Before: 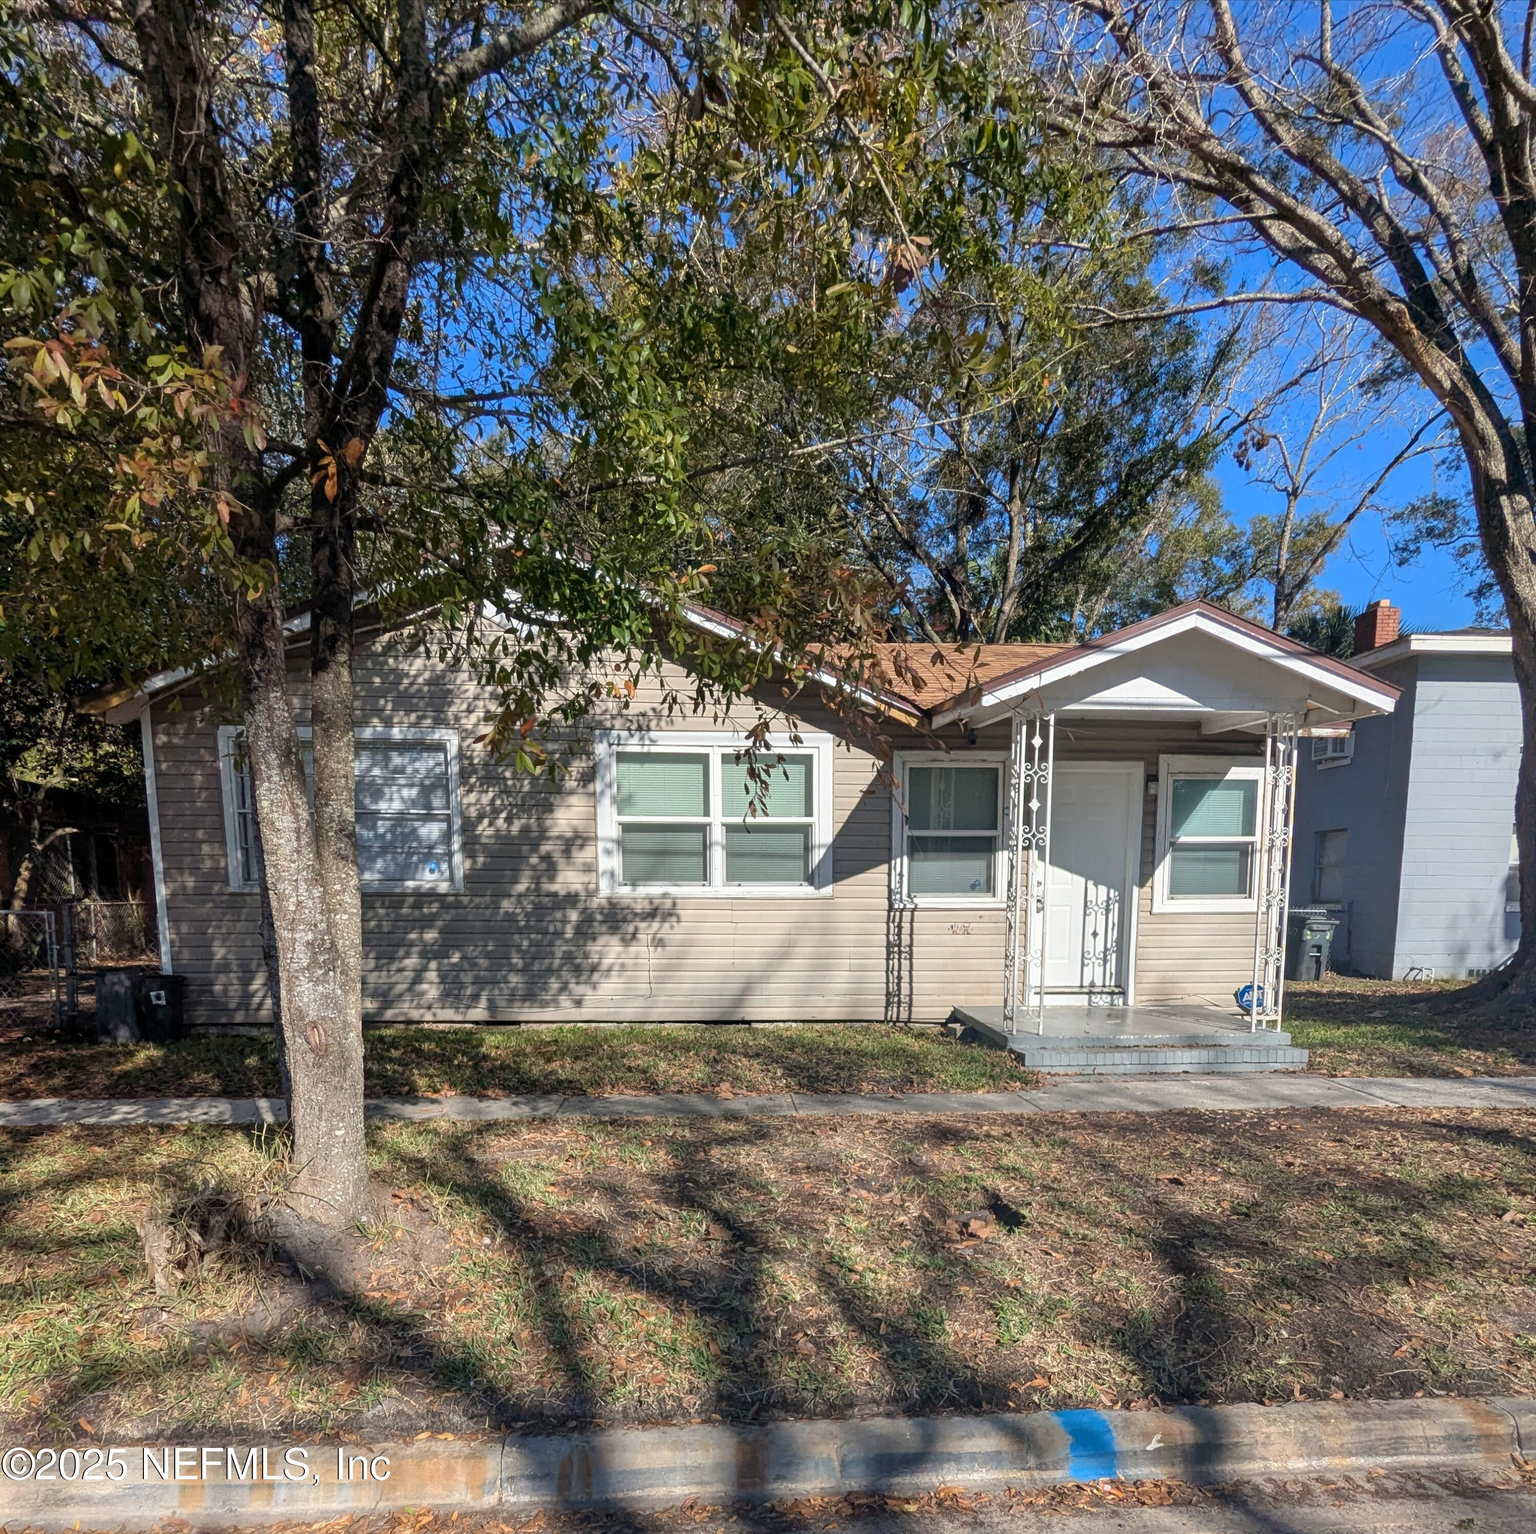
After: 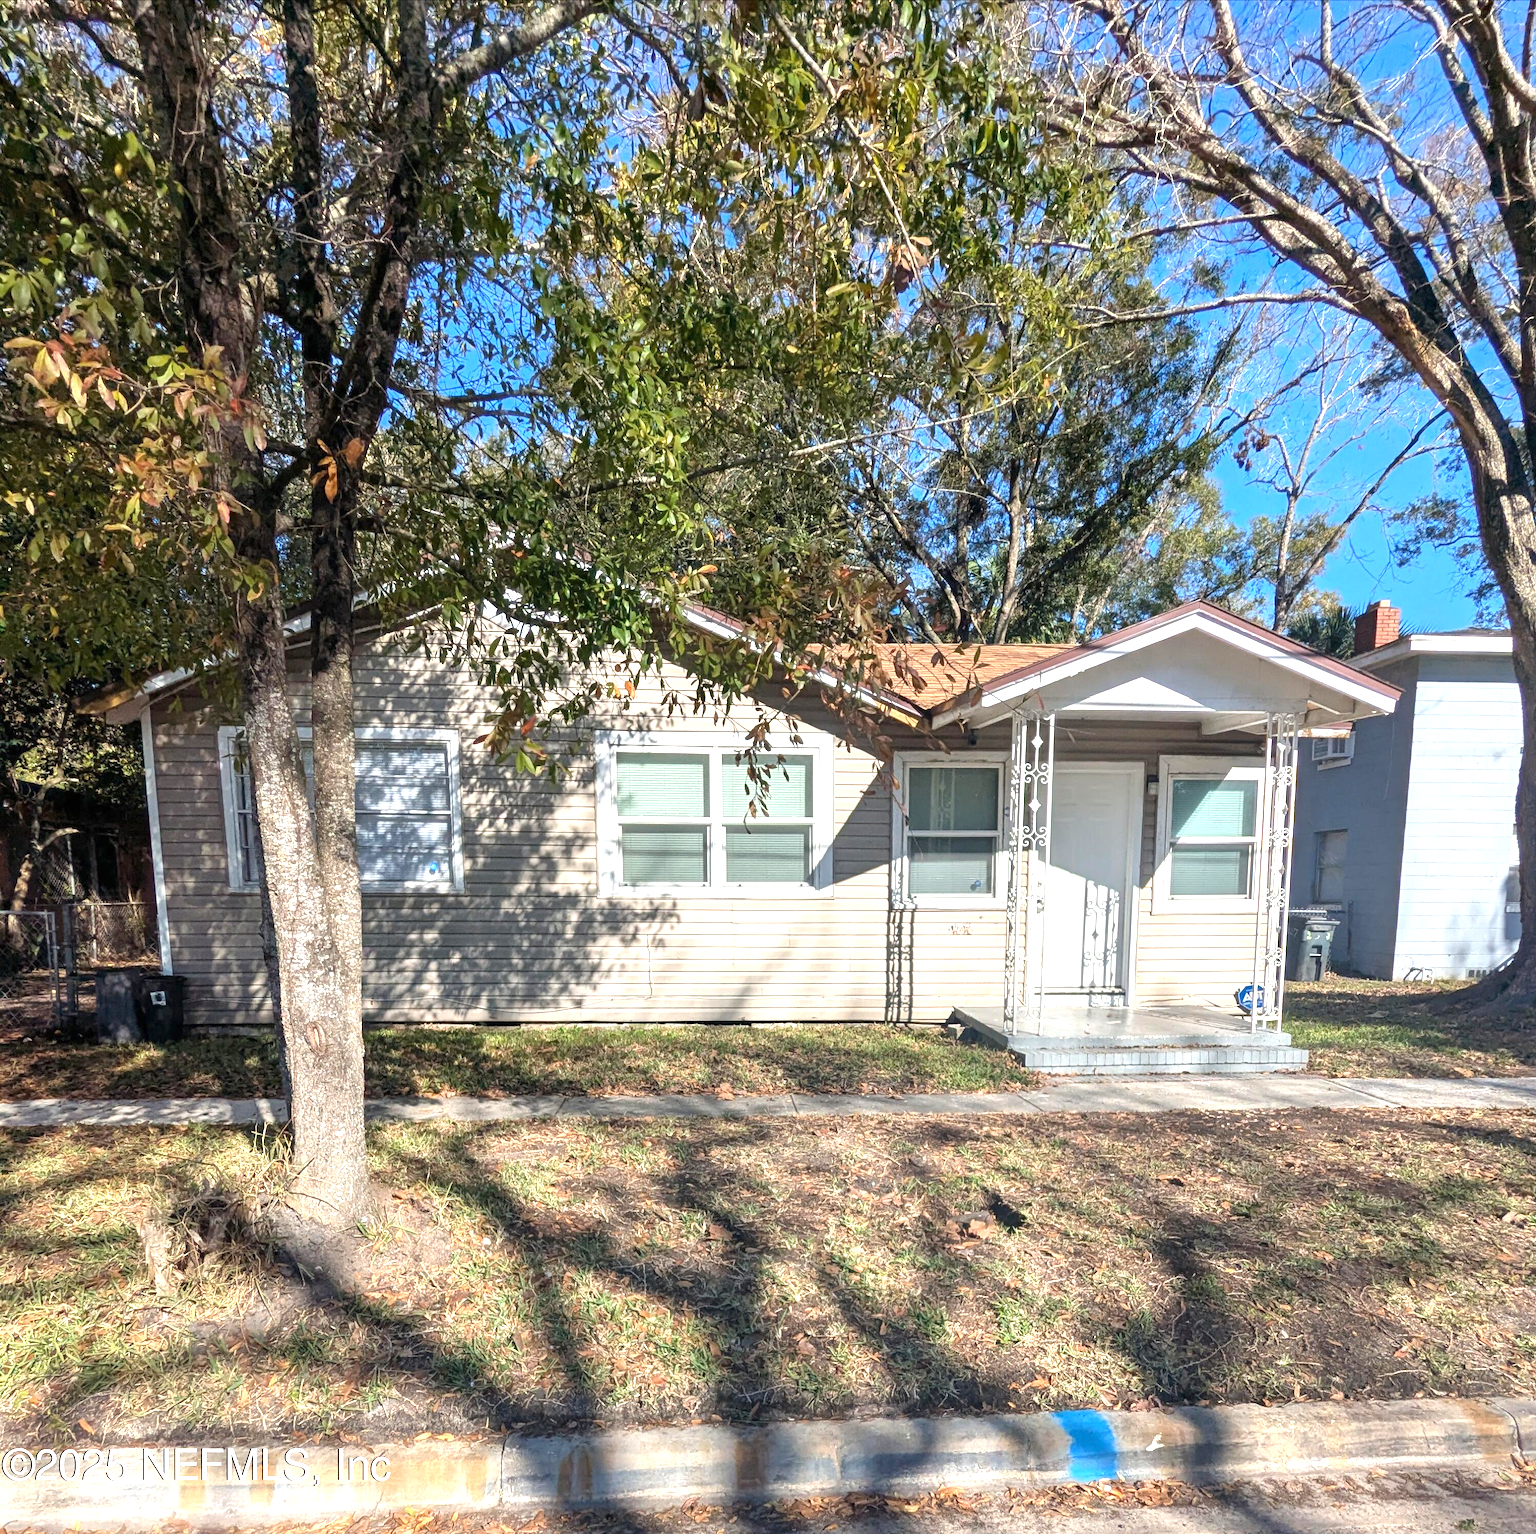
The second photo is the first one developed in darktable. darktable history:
exposure: black level correction 0, exposure 0.954 EV, compensate exposure bias true, compensate highlight preservation false
